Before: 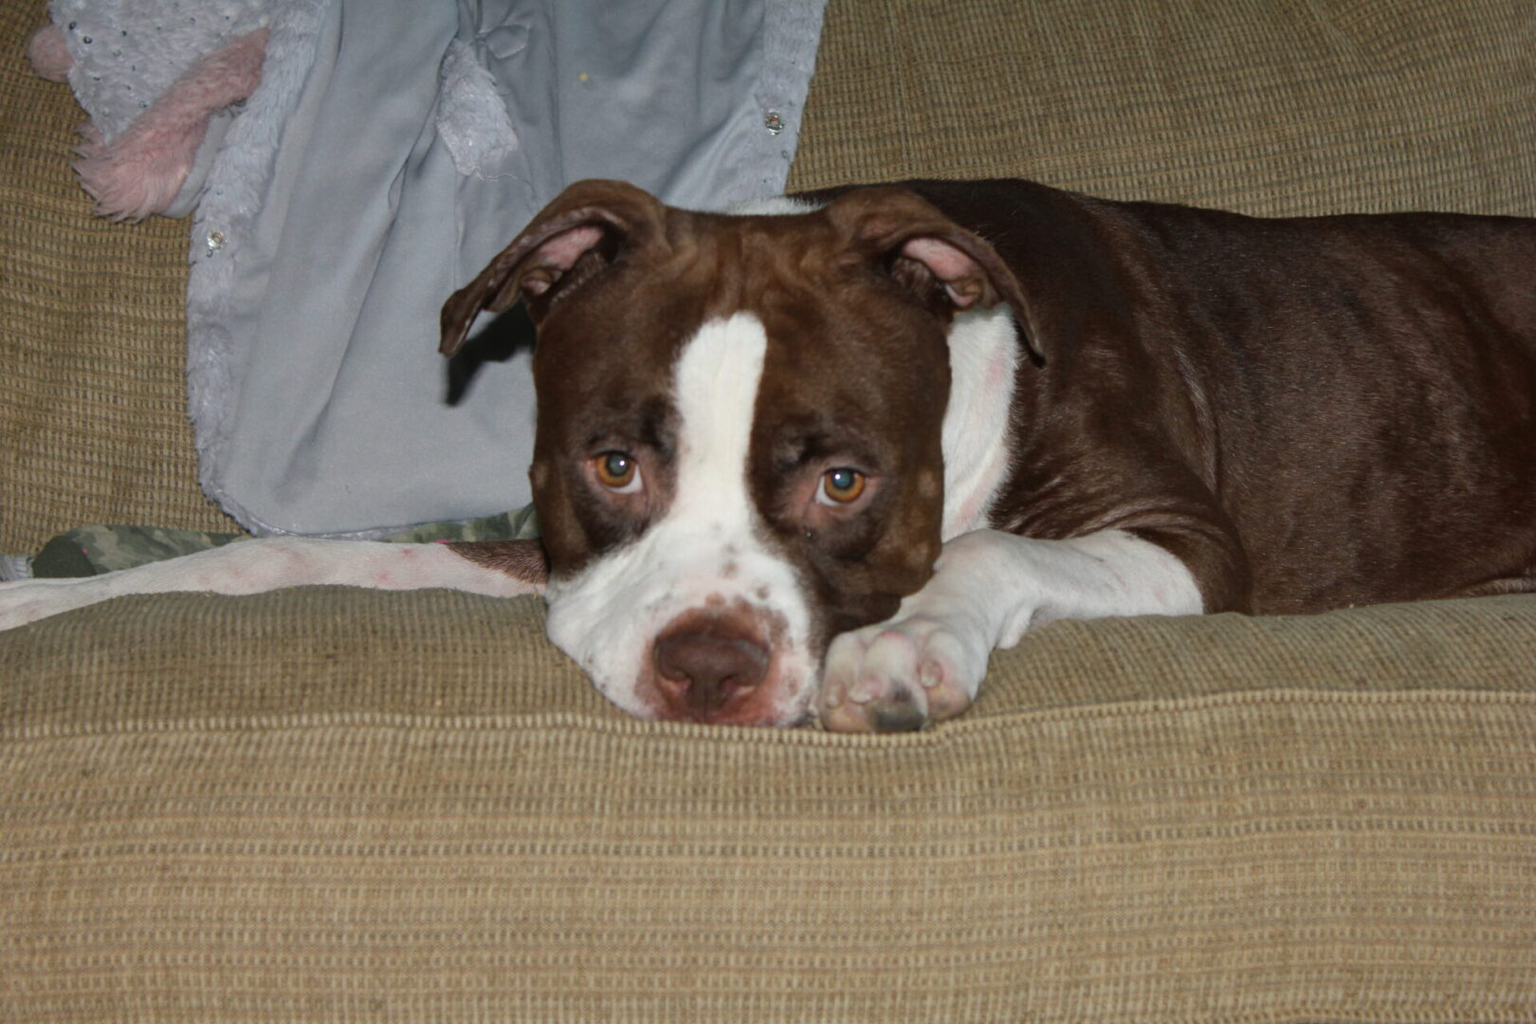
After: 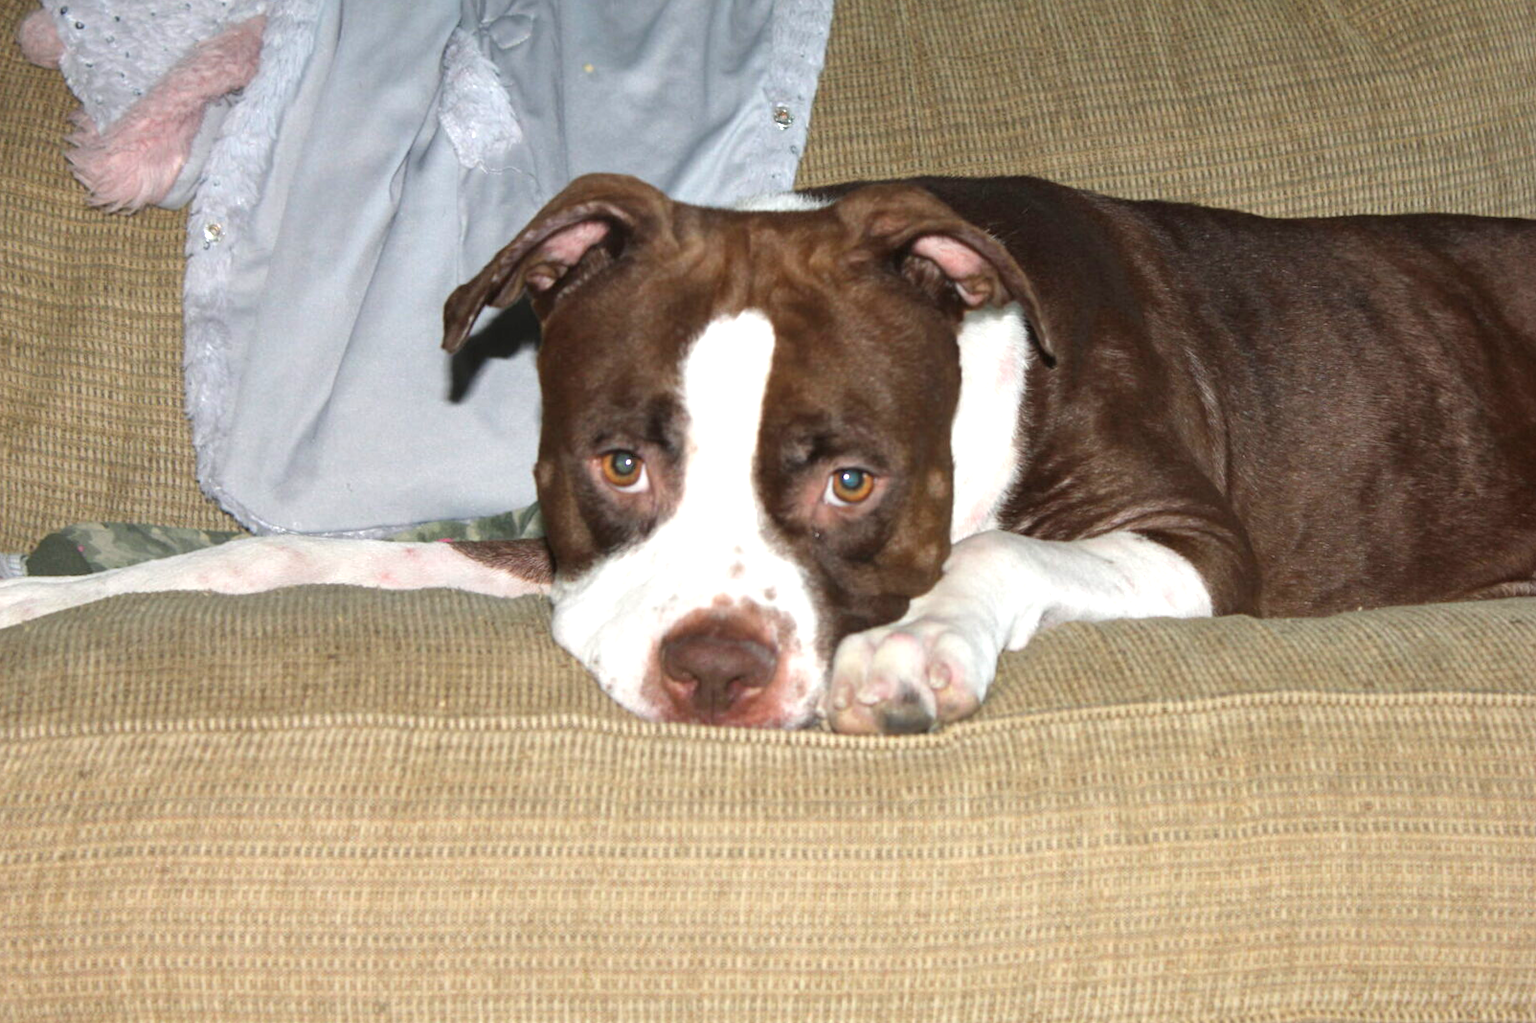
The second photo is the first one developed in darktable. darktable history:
rotate and perspective: rotation 0.174°, lens shift (vertical) 0.013, lens shift (horizontal) 0.019, shear 0.001, automatic cropping original format, crop left 0.007, crop right 0.991, crop top 0.016, crop bottom 0.997
exposure: exposure 1.089 EV, compensate highlight preservation false
